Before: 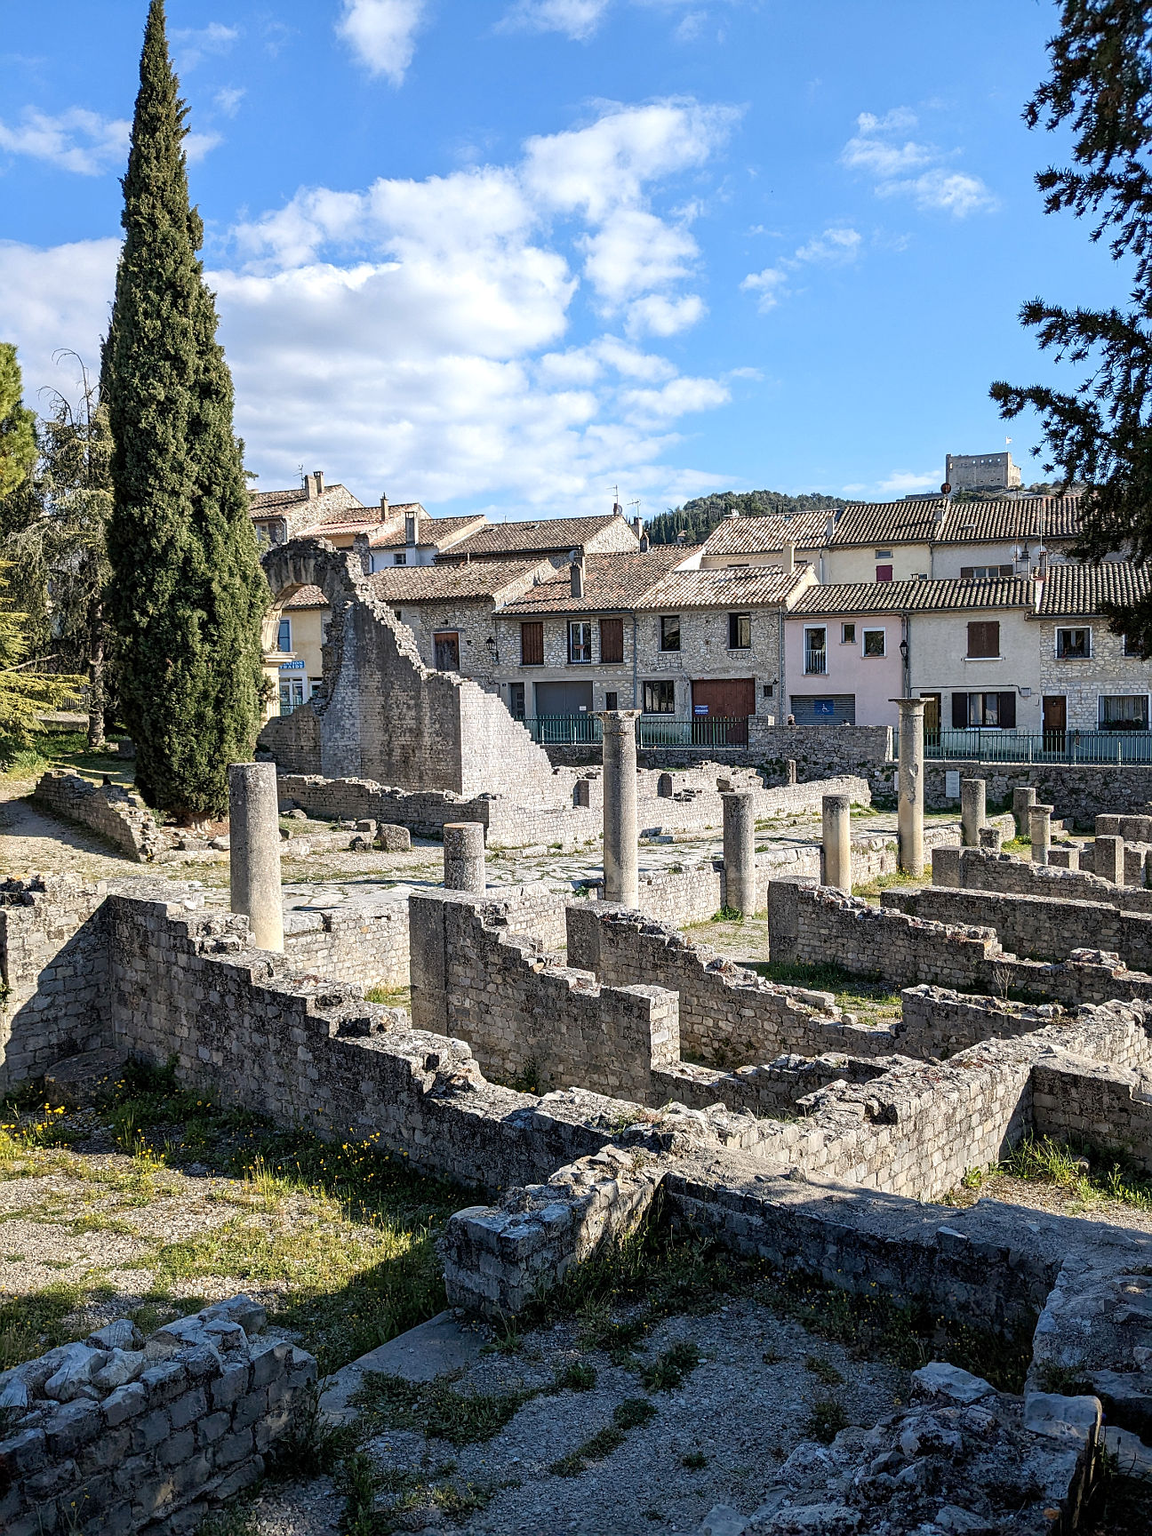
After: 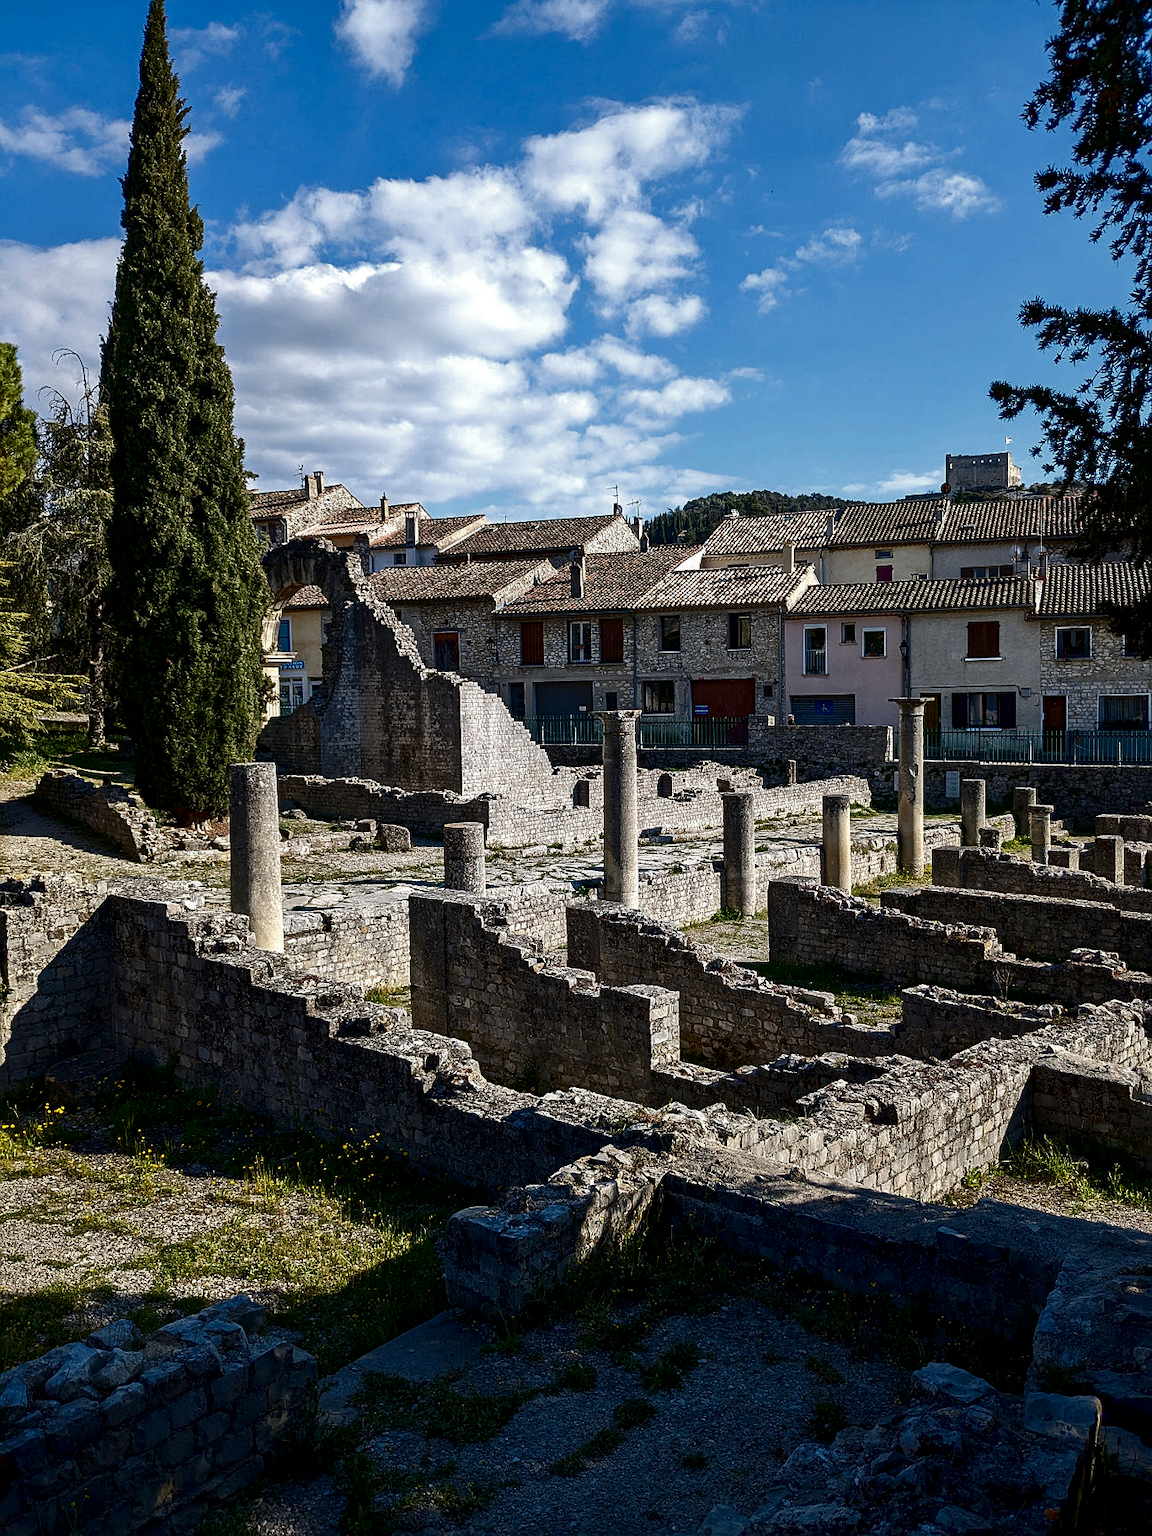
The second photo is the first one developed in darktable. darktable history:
contrast brightness saturation: brightness -0.524
